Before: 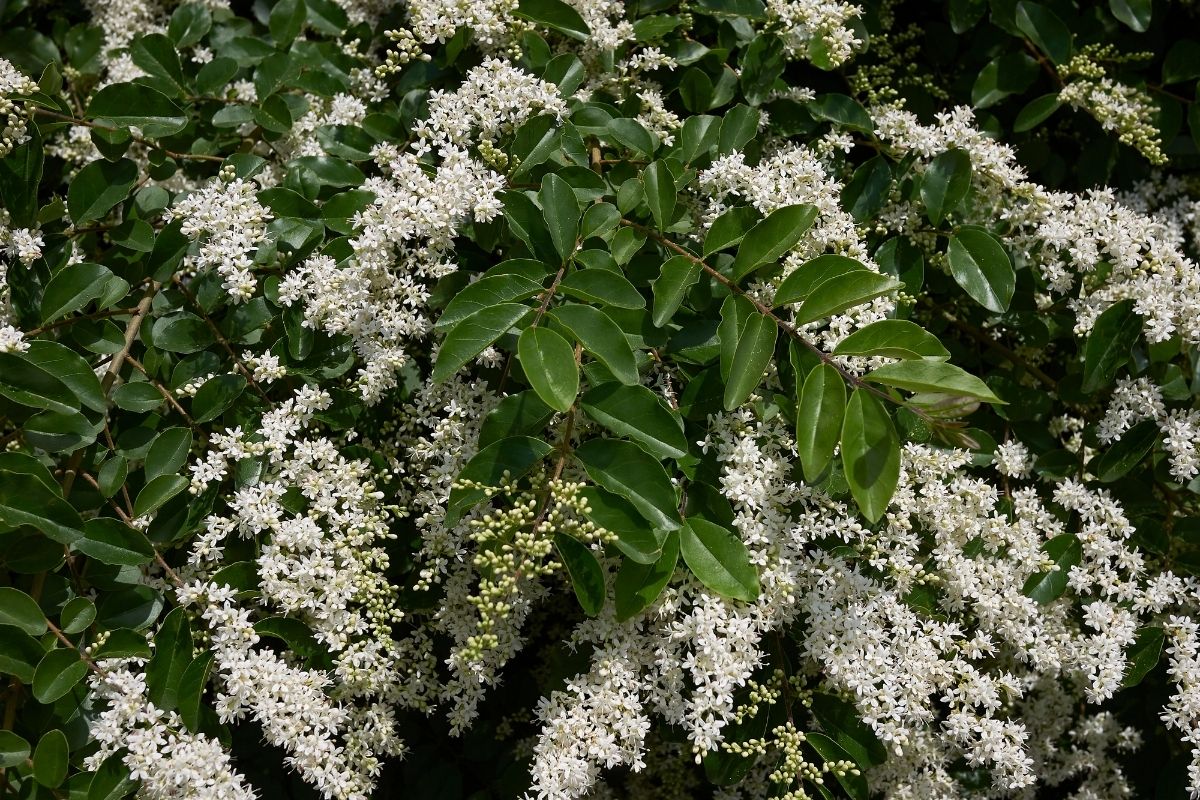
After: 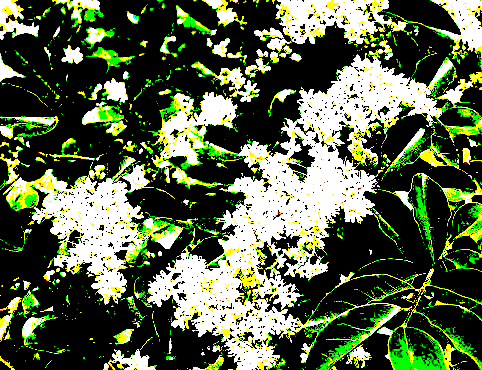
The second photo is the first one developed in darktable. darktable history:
crop and rotate: left 10.835%, top 0.113%, right 48.991%, bottom 53.562%
exposure: black level correction 0.1, exposure 2.924 EV, compensate exposure bias true, compensate highlight preservation false
sharpen: on, module defaults
color balance rgb: linear chroma grading › global chroma 14.74%, perceptual saturation grading › global saturation 20%, perceptual saturation grading › highlights -24.788%, perceptual saturation grading › shadows 49.279%, perceptual brilliance grading › highlights 47.81%, perceptual brilliance grading › mid-tones 22.039%, perceptual brilliance grading › shadows -6.717%
